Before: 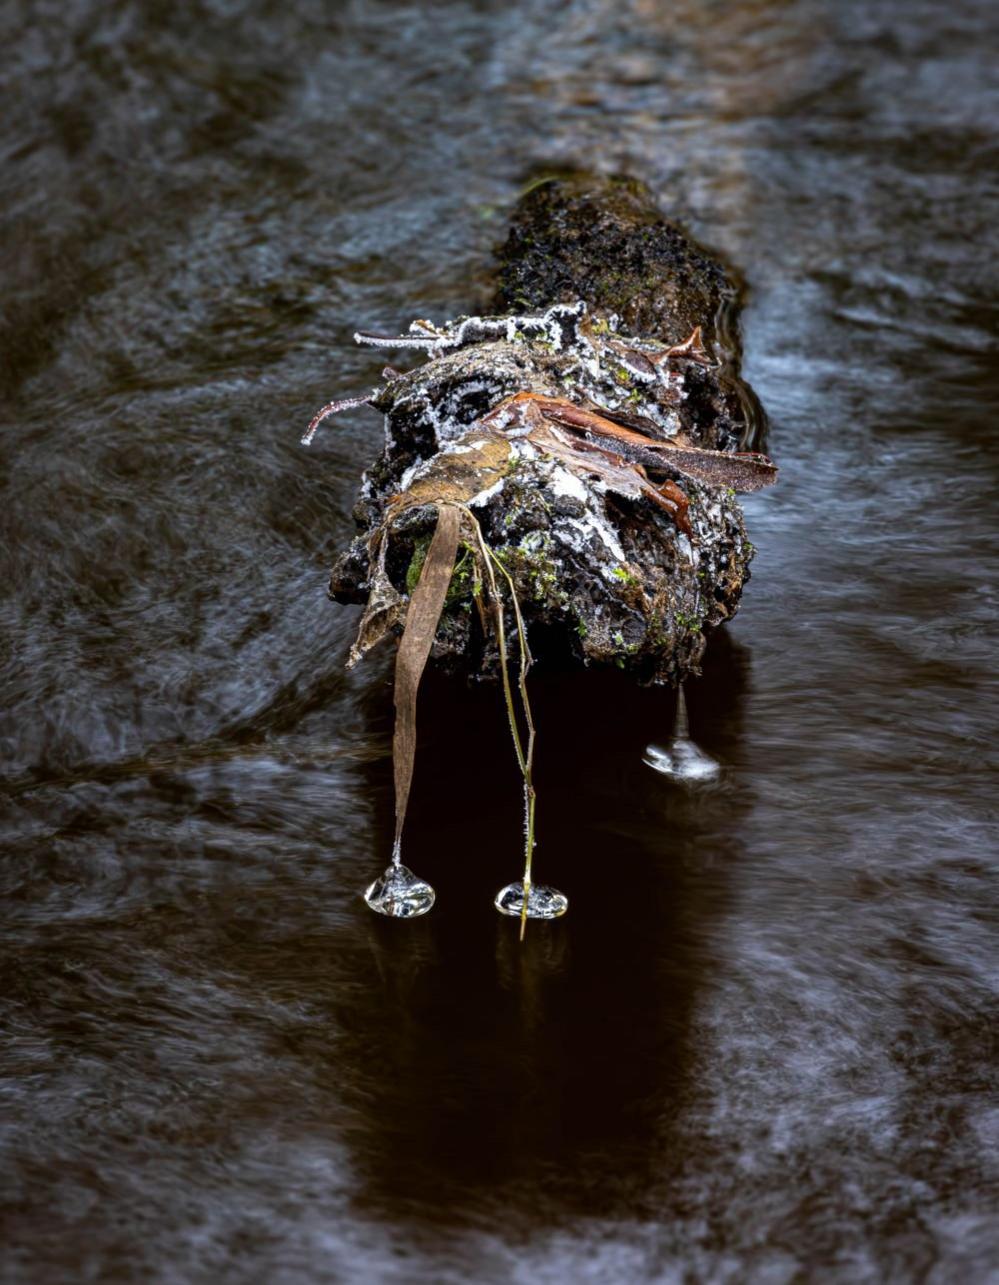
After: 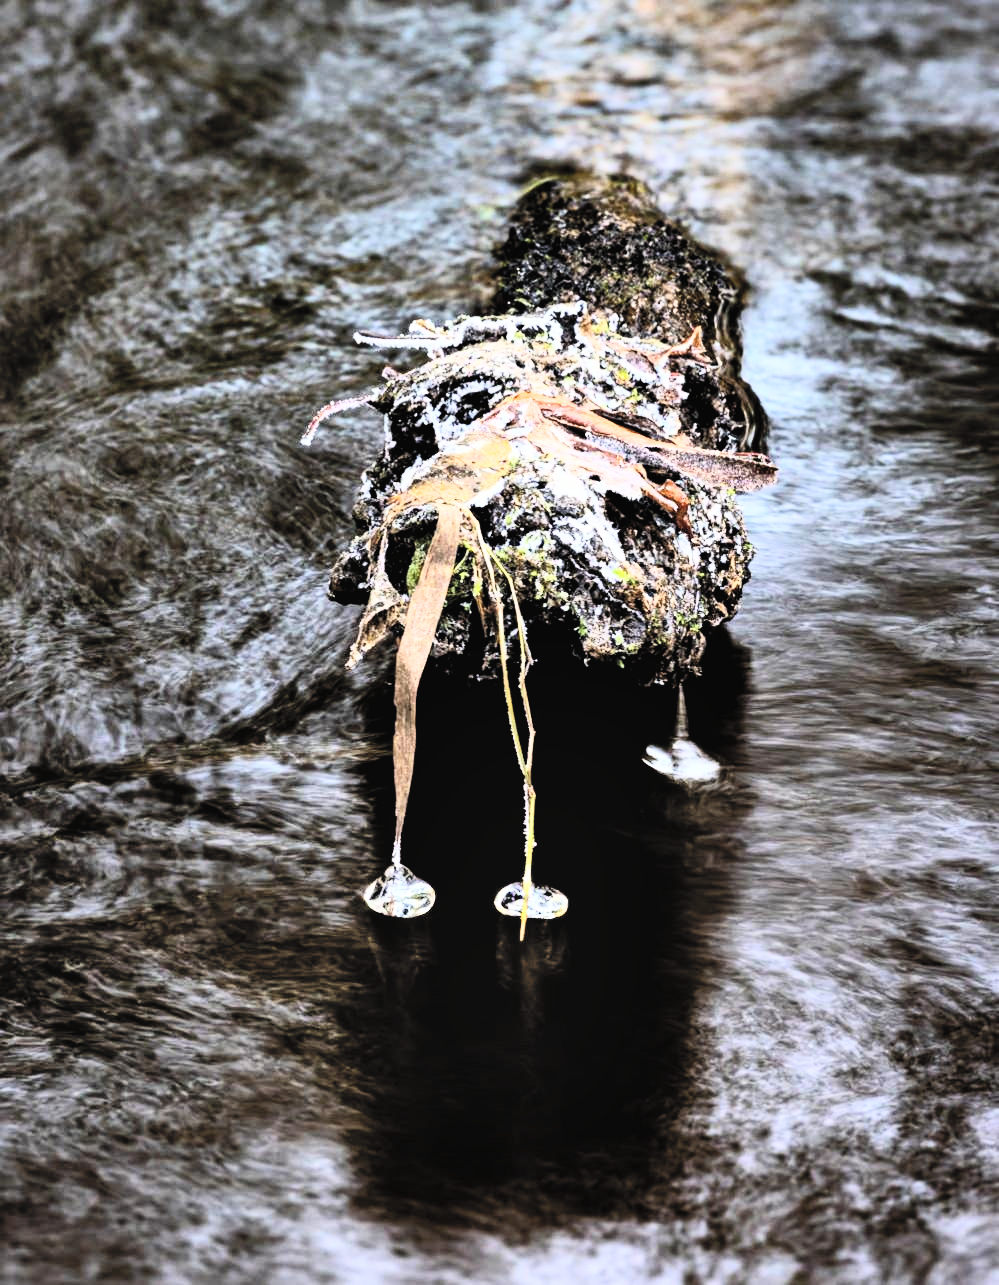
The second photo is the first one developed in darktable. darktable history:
exposure: exposure 0.943 EV, compensate highlight preservation false
shadows and highlights: shadows 60, soften with gaussian
contrast brightness saturation: contrast 0.39, brightness 0.53
filmic rgb: black relative exposure -5 EV, hardness 2.88, contrast 1.3
